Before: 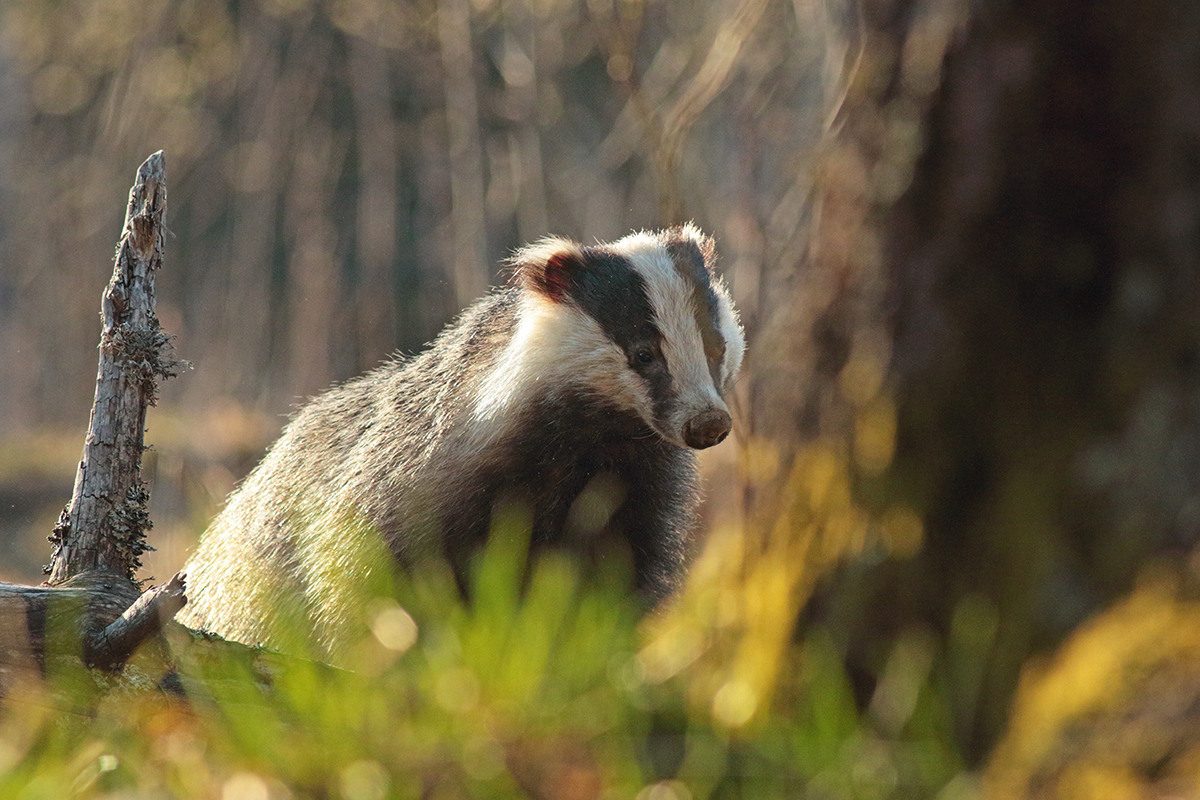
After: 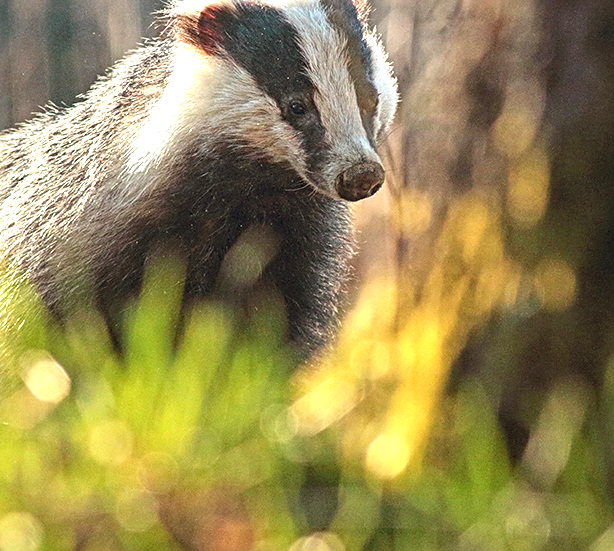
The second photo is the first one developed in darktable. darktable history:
crop and rotate: left 28.954%, top 31.068%, right 19.85%
exposure: black level correction 0, exposure 0.896 EV, compensate highlight preservation false
sharpen: on, module defaults
contrast equalizer: octaves 7, y [[0.5, 0.5, 0.472, 0.5, 0.5, 0.5], [0.5 ×6], [0.5 ×6], [0 ×6], [0 ×6]]
local contrast: detail 130%
